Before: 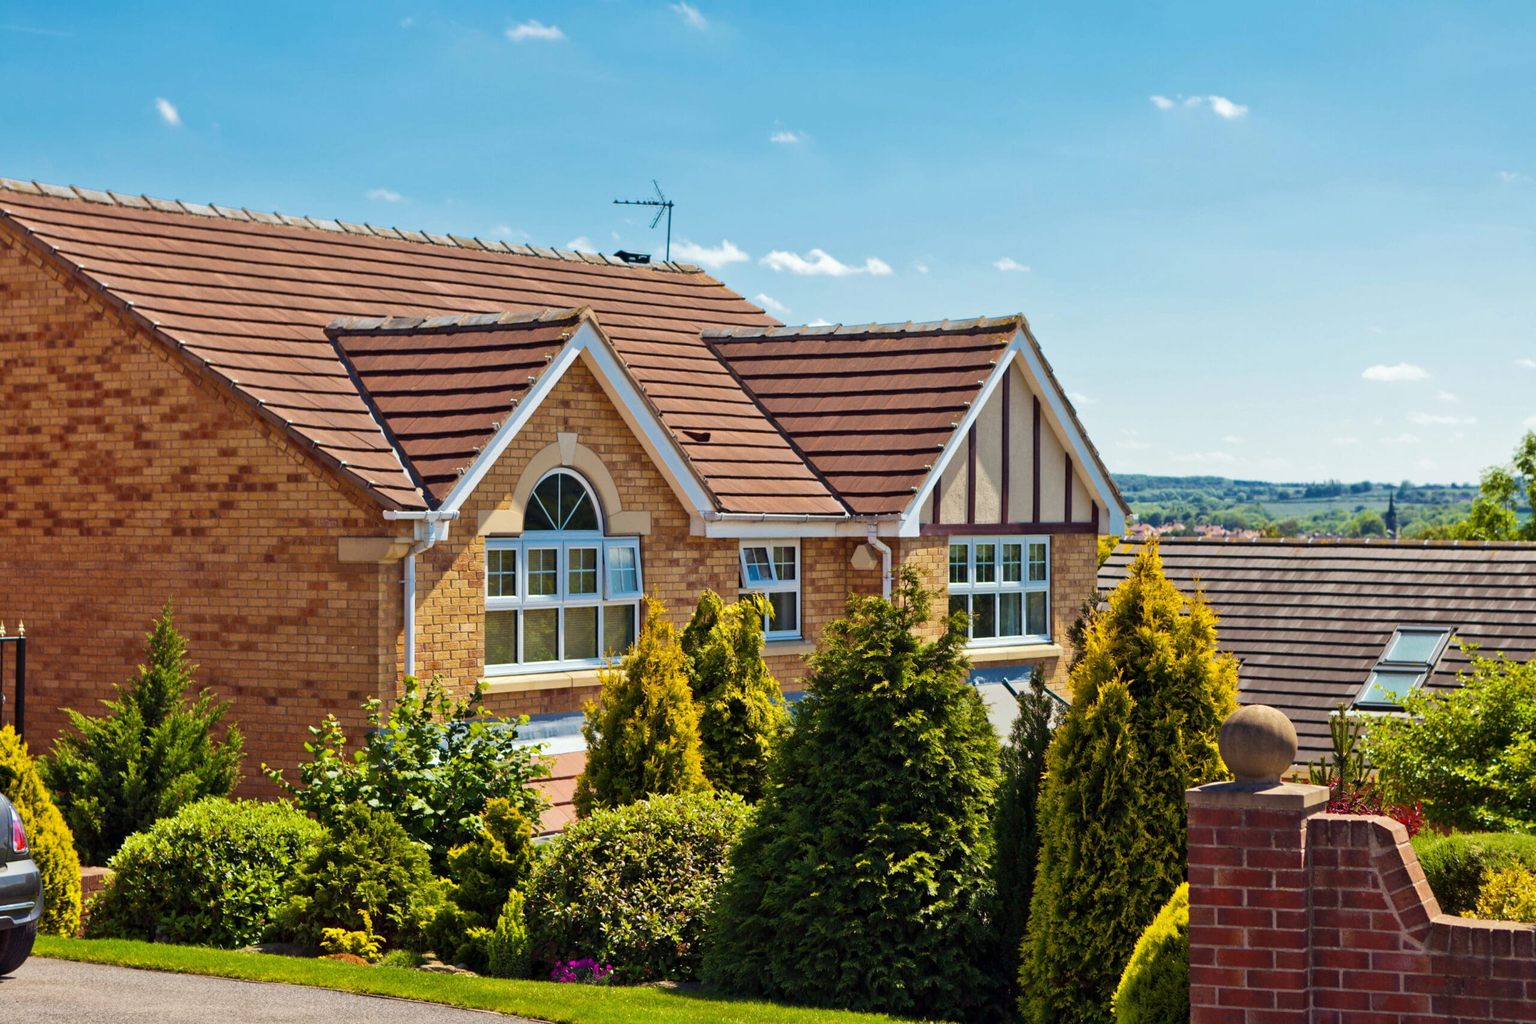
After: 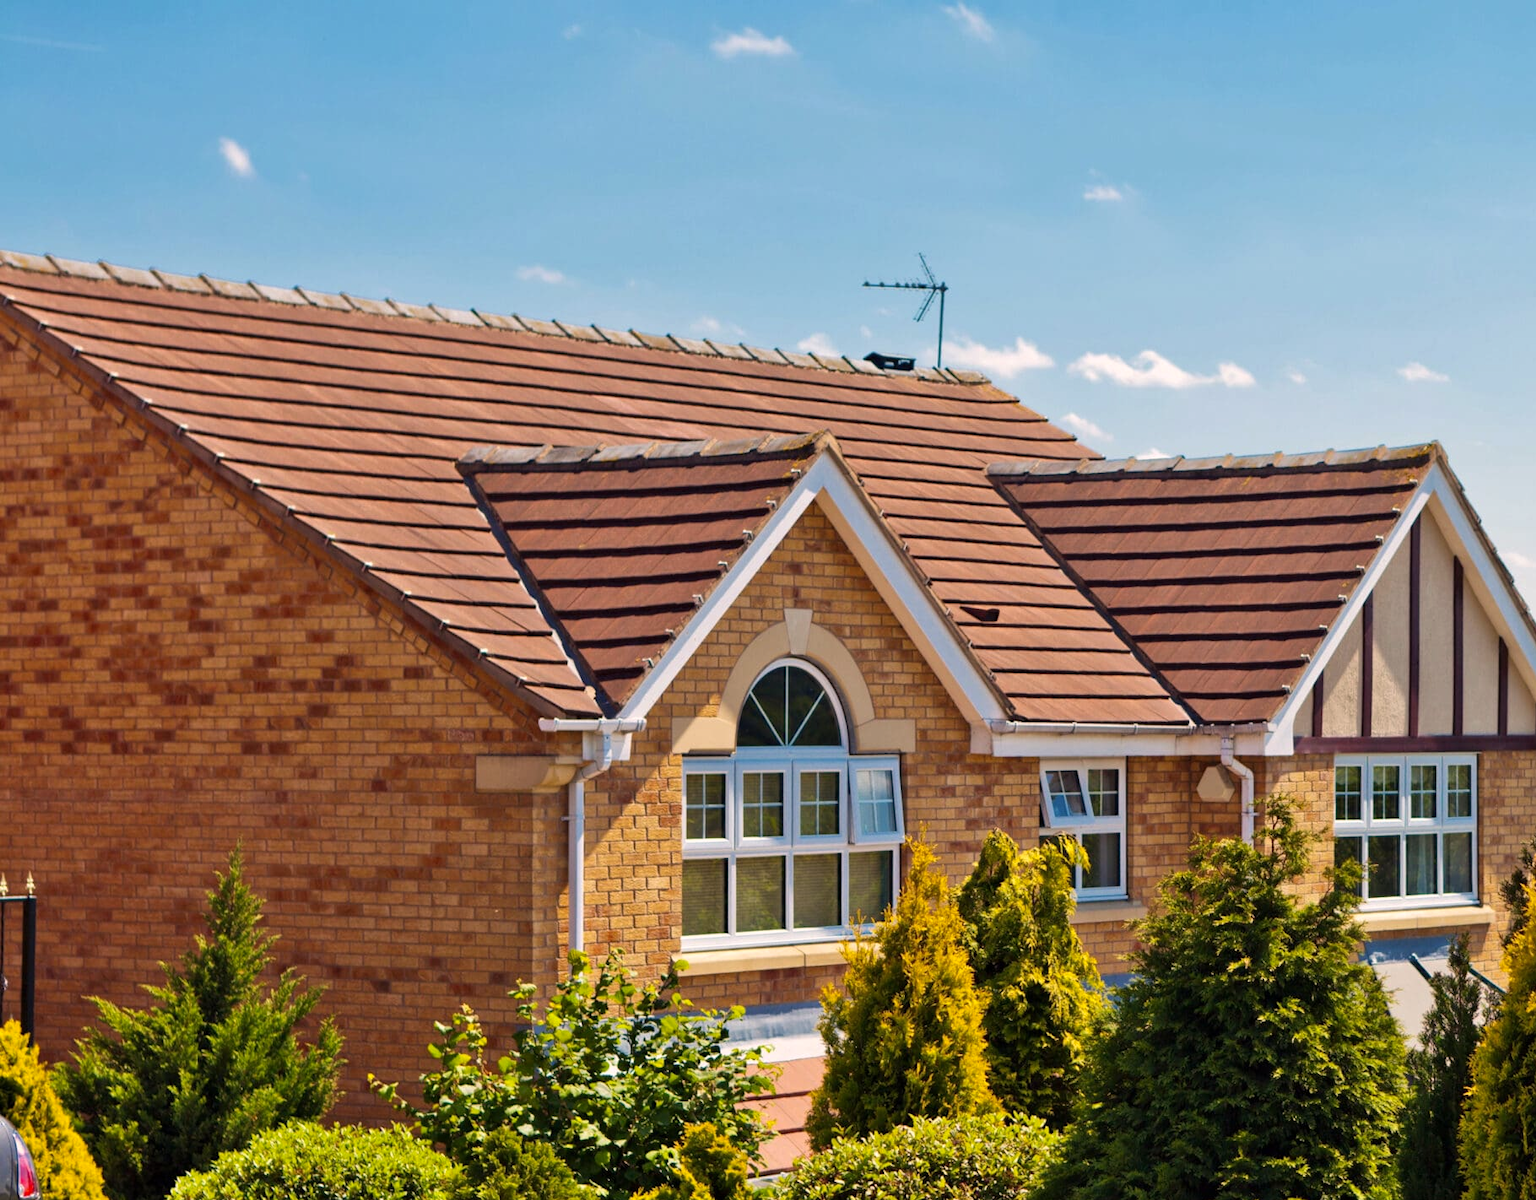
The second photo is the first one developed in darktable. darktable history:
crop: right 28.885%, bottom 16.626%
color correction: highlights a* 7.34, highlights b* 4.37
